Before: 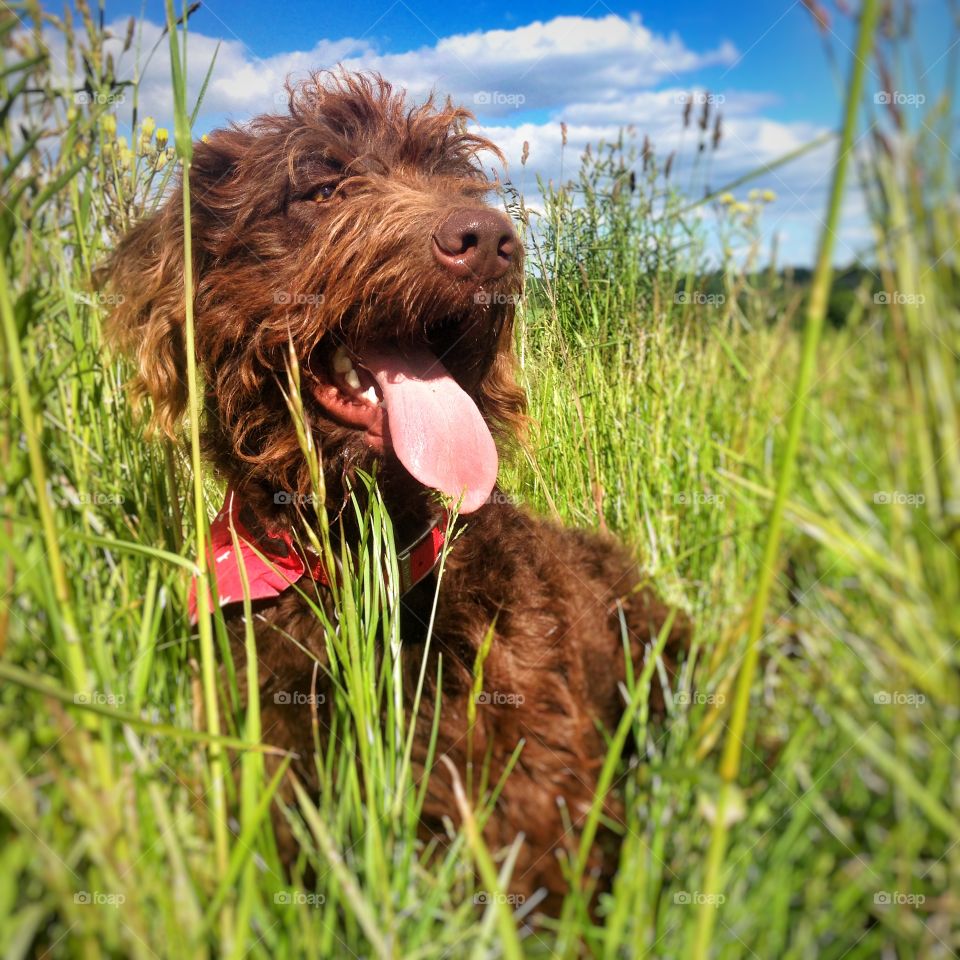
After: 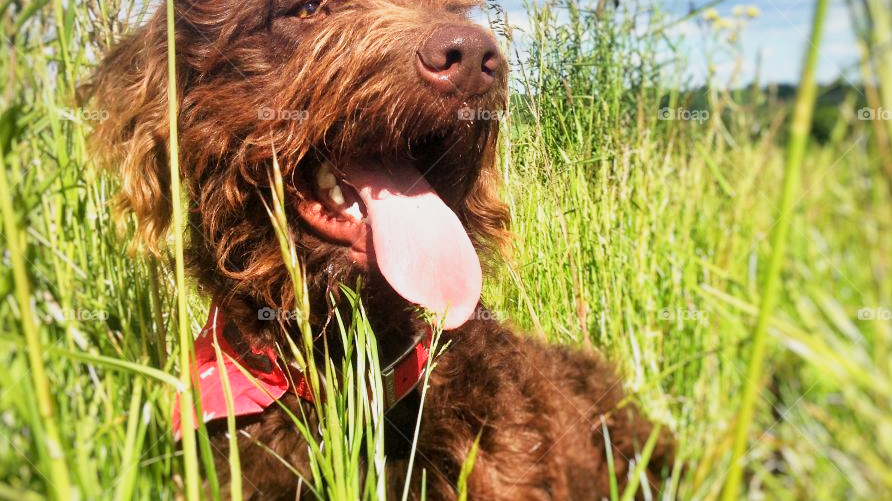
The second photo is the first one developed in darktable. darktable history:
crop: left 1.744%, top 19.225%, right 5.069%, bottom 28.357%
base curve: curves: ch0 [(0, 0) (0.088, 0.125) (0.176, 0.251) (0.354, 0.501) (0.613, 0.749) (1, 0.877)], preserve colors none
